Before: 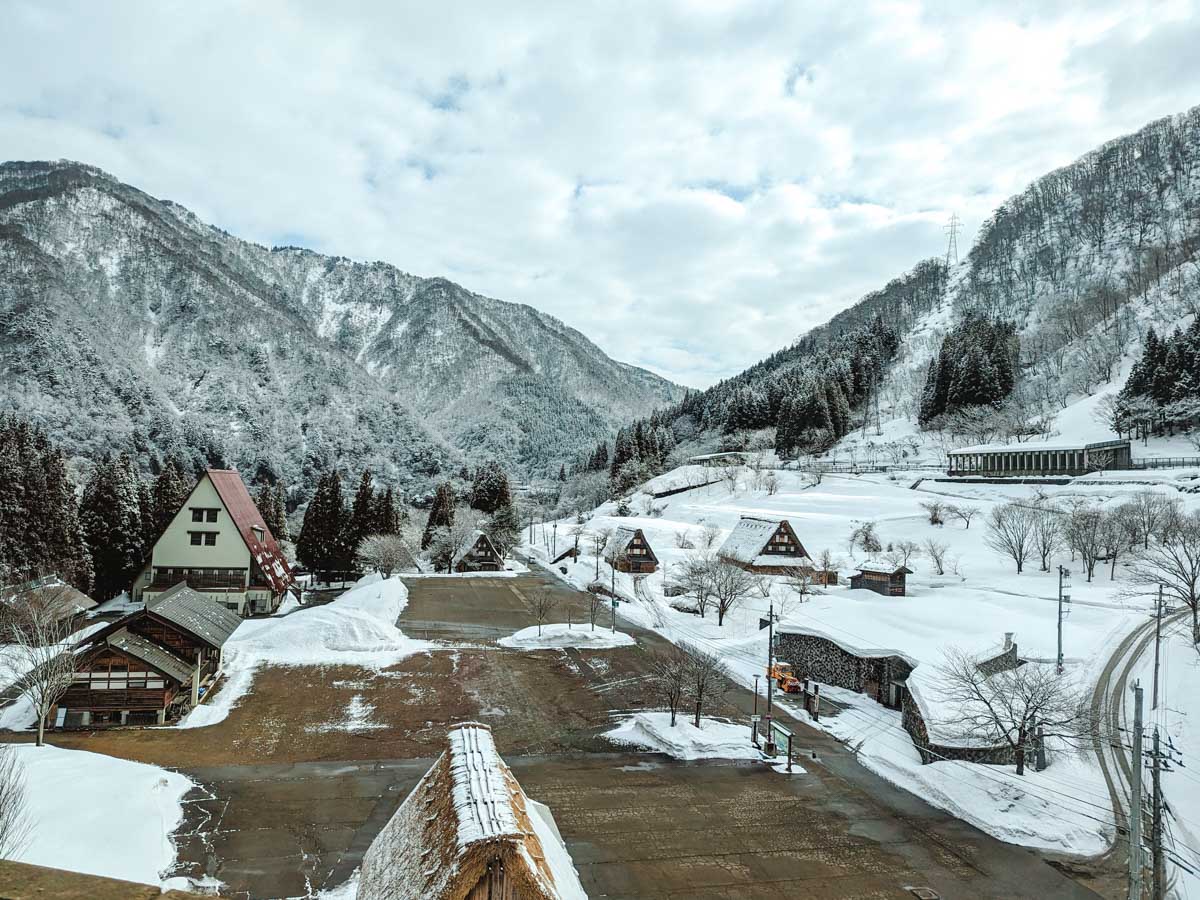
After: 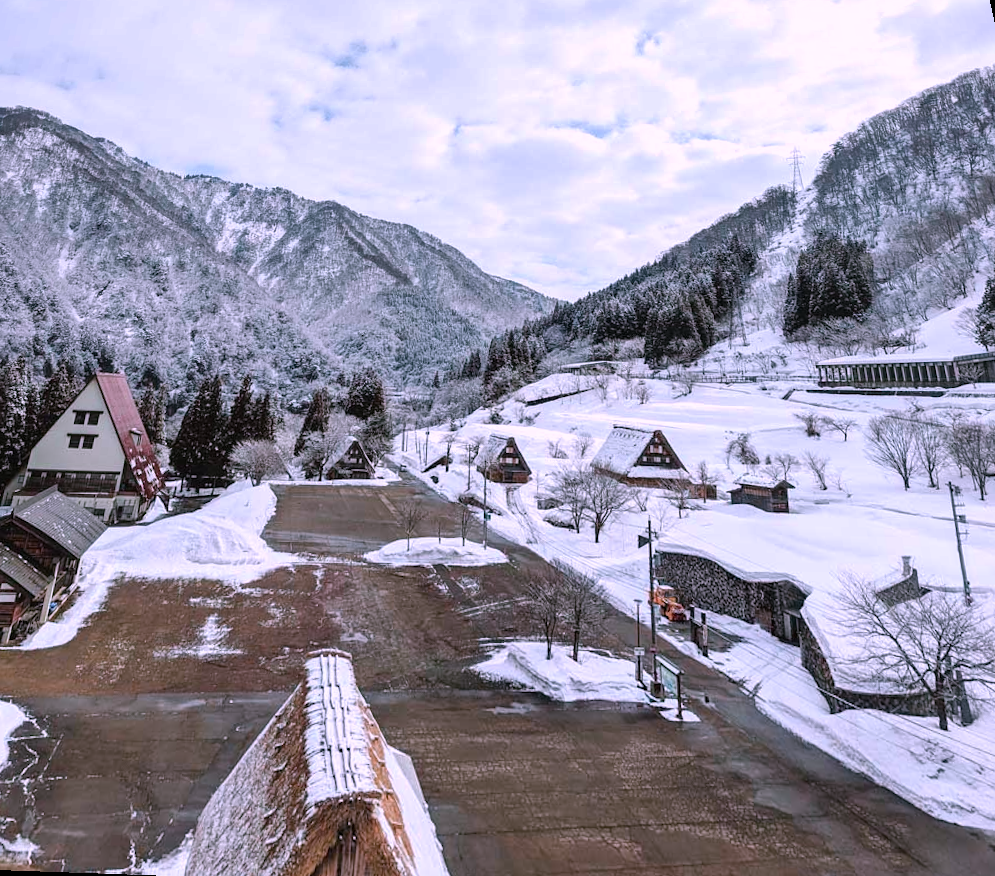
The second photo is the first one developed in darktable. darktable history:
rotate and perspective: rotation 0.72°, lens shift (vertical) -0.352, lens shift (horizontal) -0.051, crop left 0.152, crop right 0.859, crop top 0.019, crop bottom 0.964
shadows and highlights: radius 125.46, shadows 30.51, highlights -30.51, low approximation 0.01, soften with gaussian
color correction: highlights a* 15.46, highlights b* -20.56
